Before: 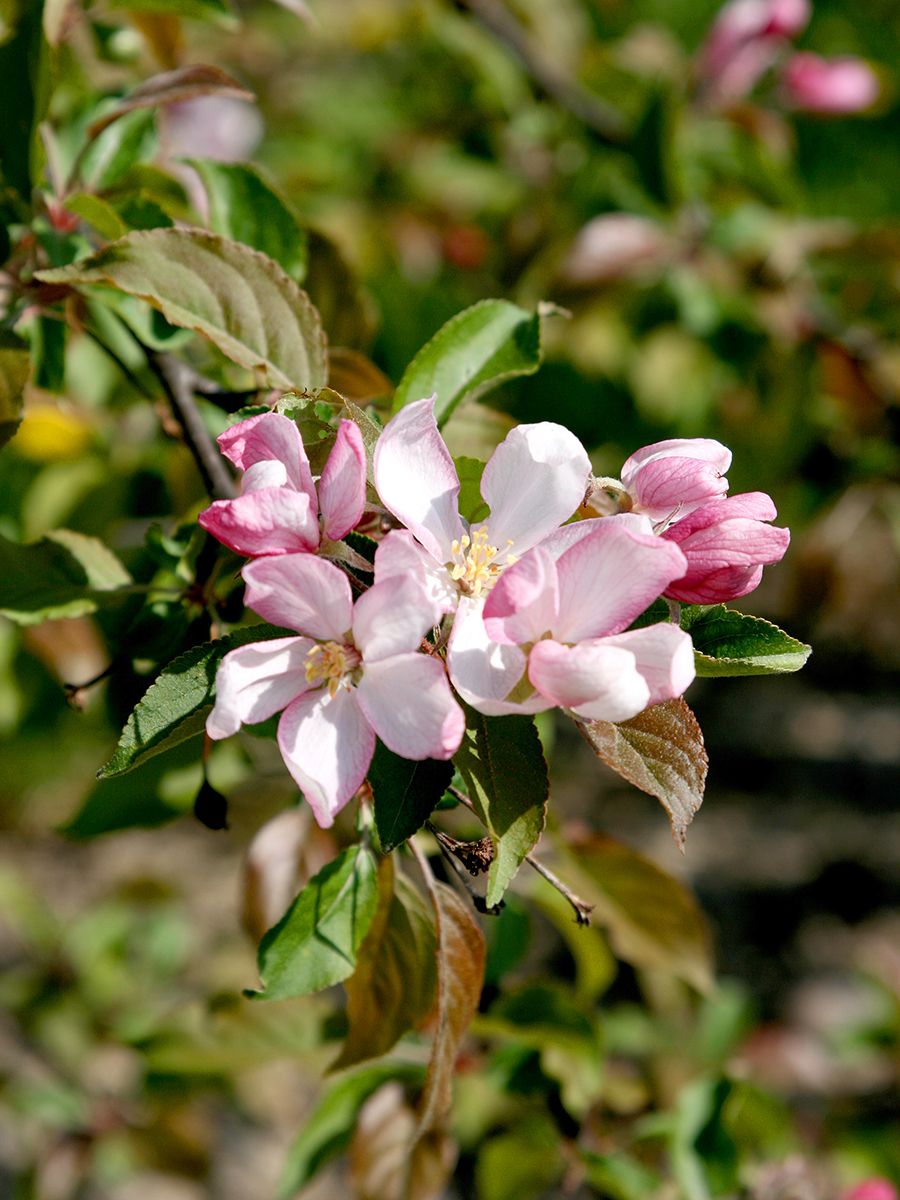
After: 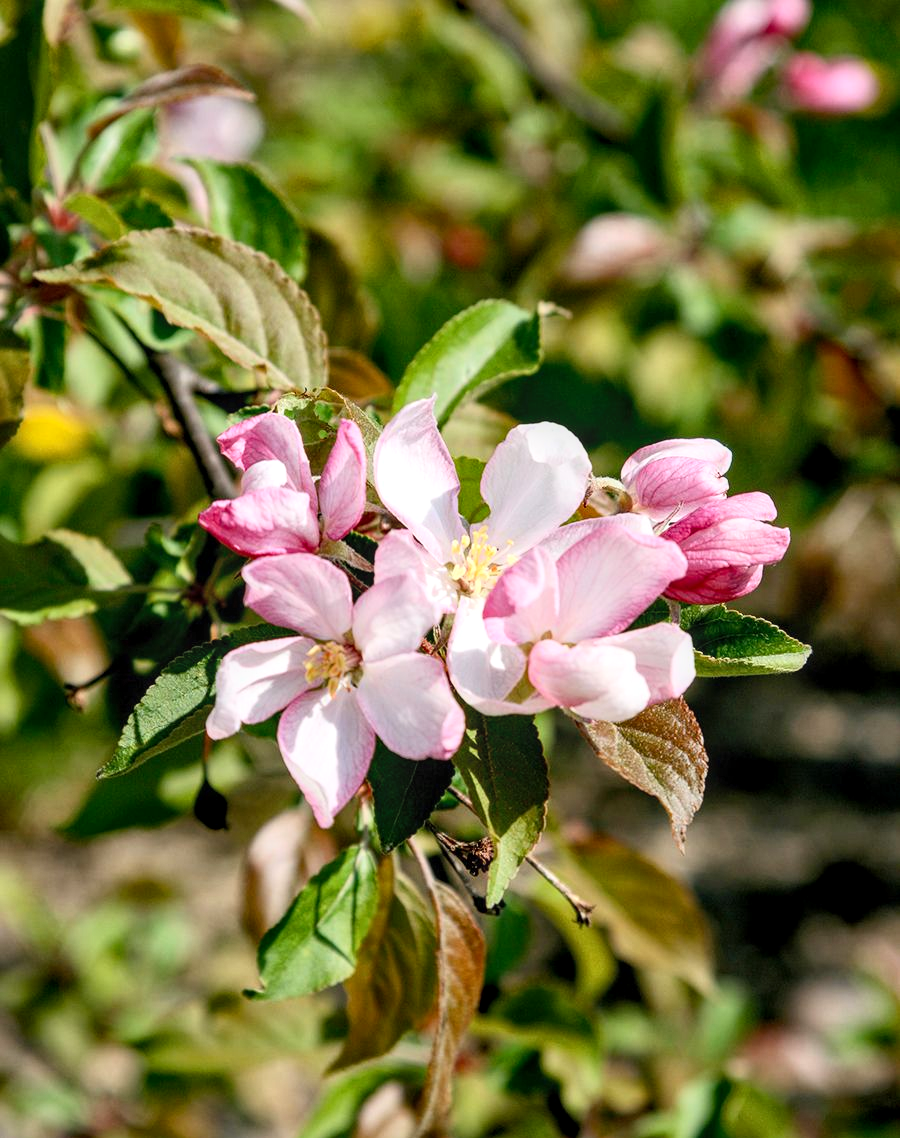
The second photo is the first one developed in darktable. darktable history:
local contrast: on, module defaults
contrast brightness saturation: contrast 0.2, brightness 0.15, saturation 0.14
crop and rotate: top 0%, bottom 5.097%
